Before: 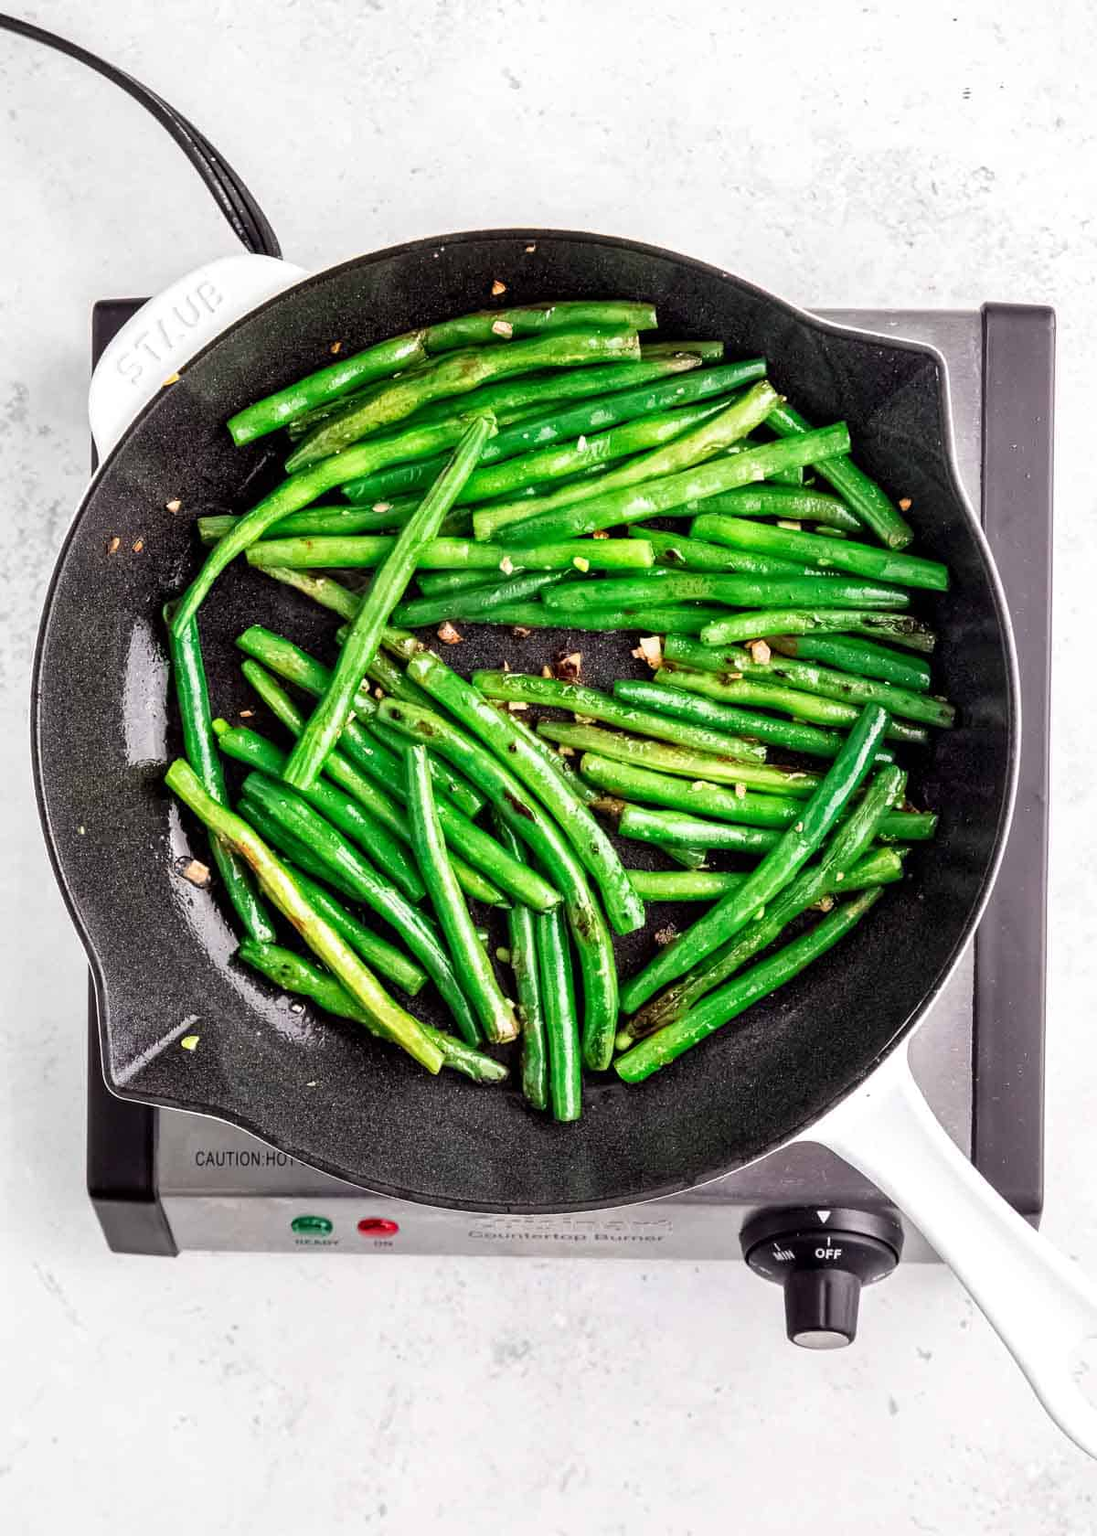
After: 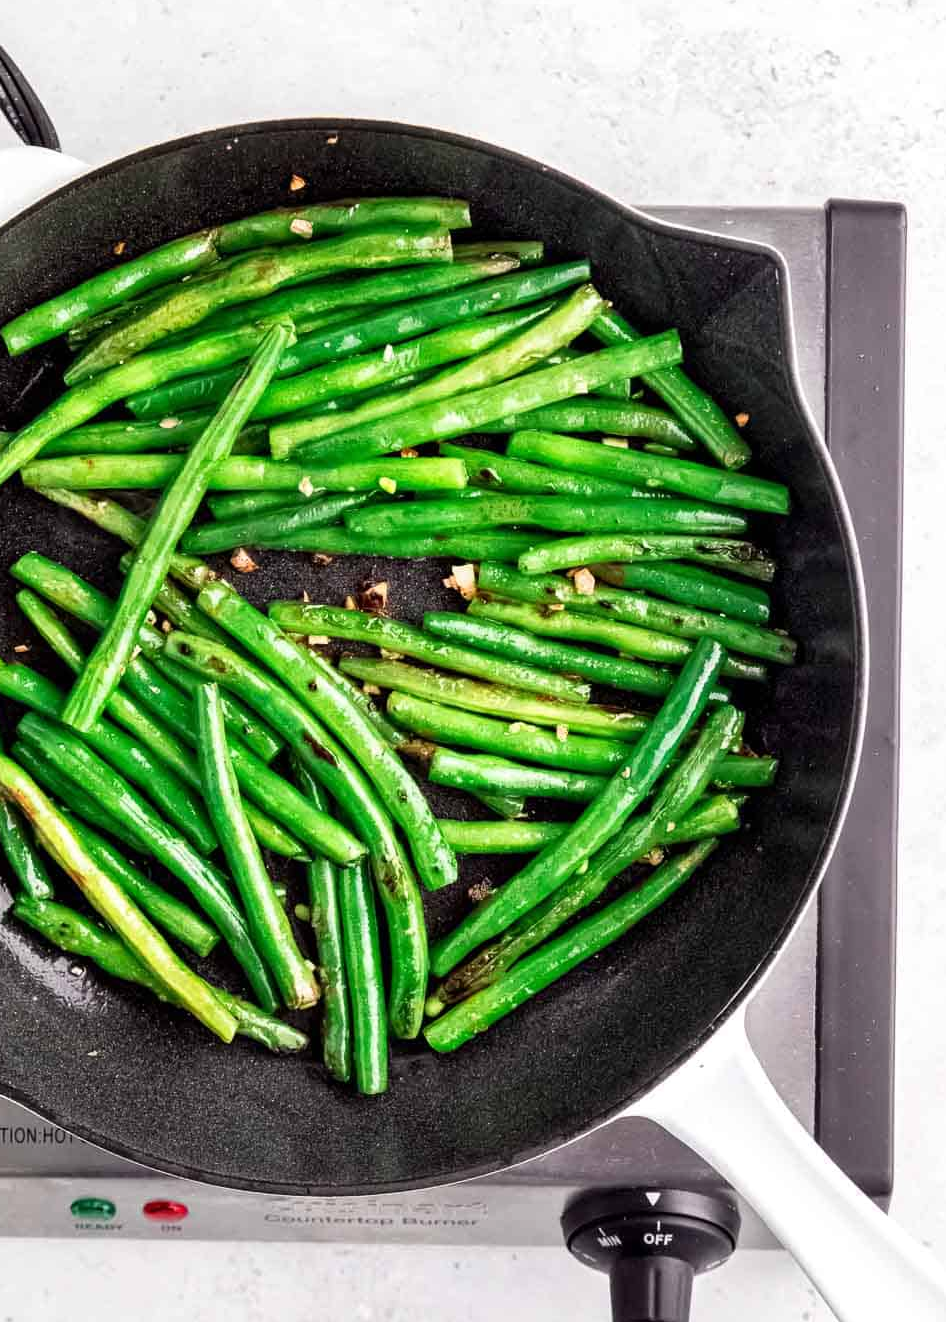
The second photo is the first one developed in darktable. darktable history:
tone equalizer: -8 EV 0.06 EV, smoothing diameter 25%, edges refinement/feathering 10, preserve details guided filter
crop and rotate: left 20.74%, top 7.912%, right 0.375%, bottom 13.378%
